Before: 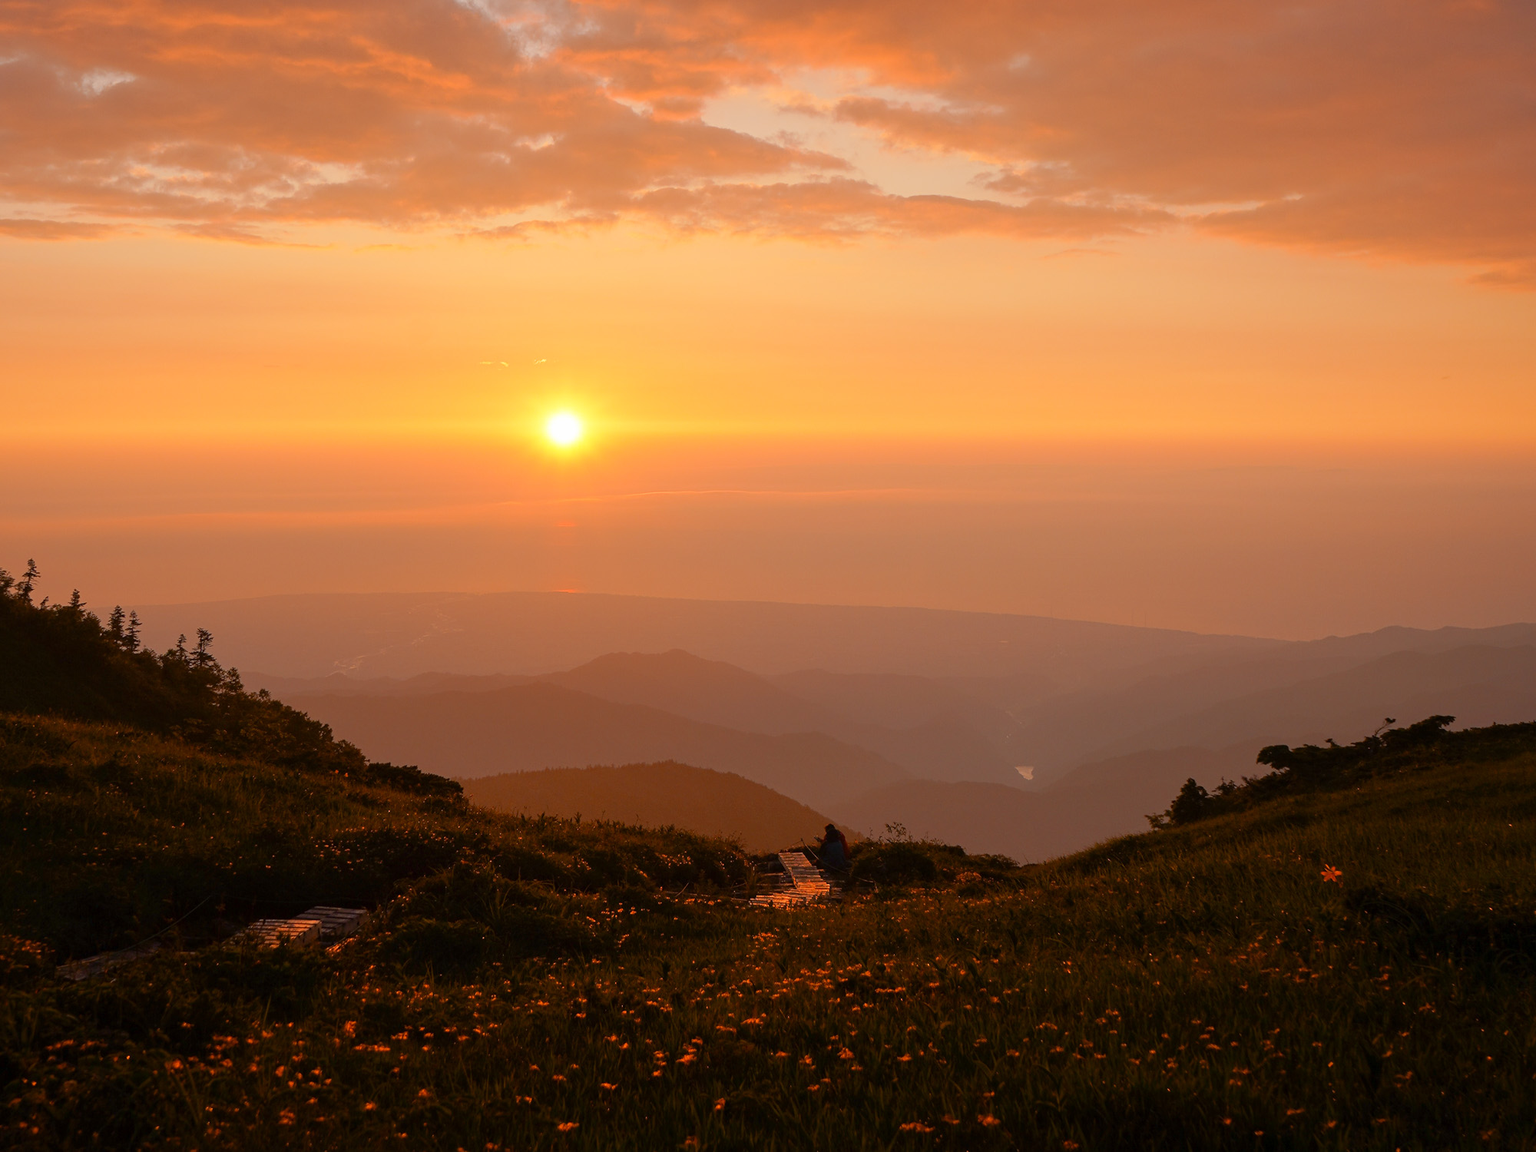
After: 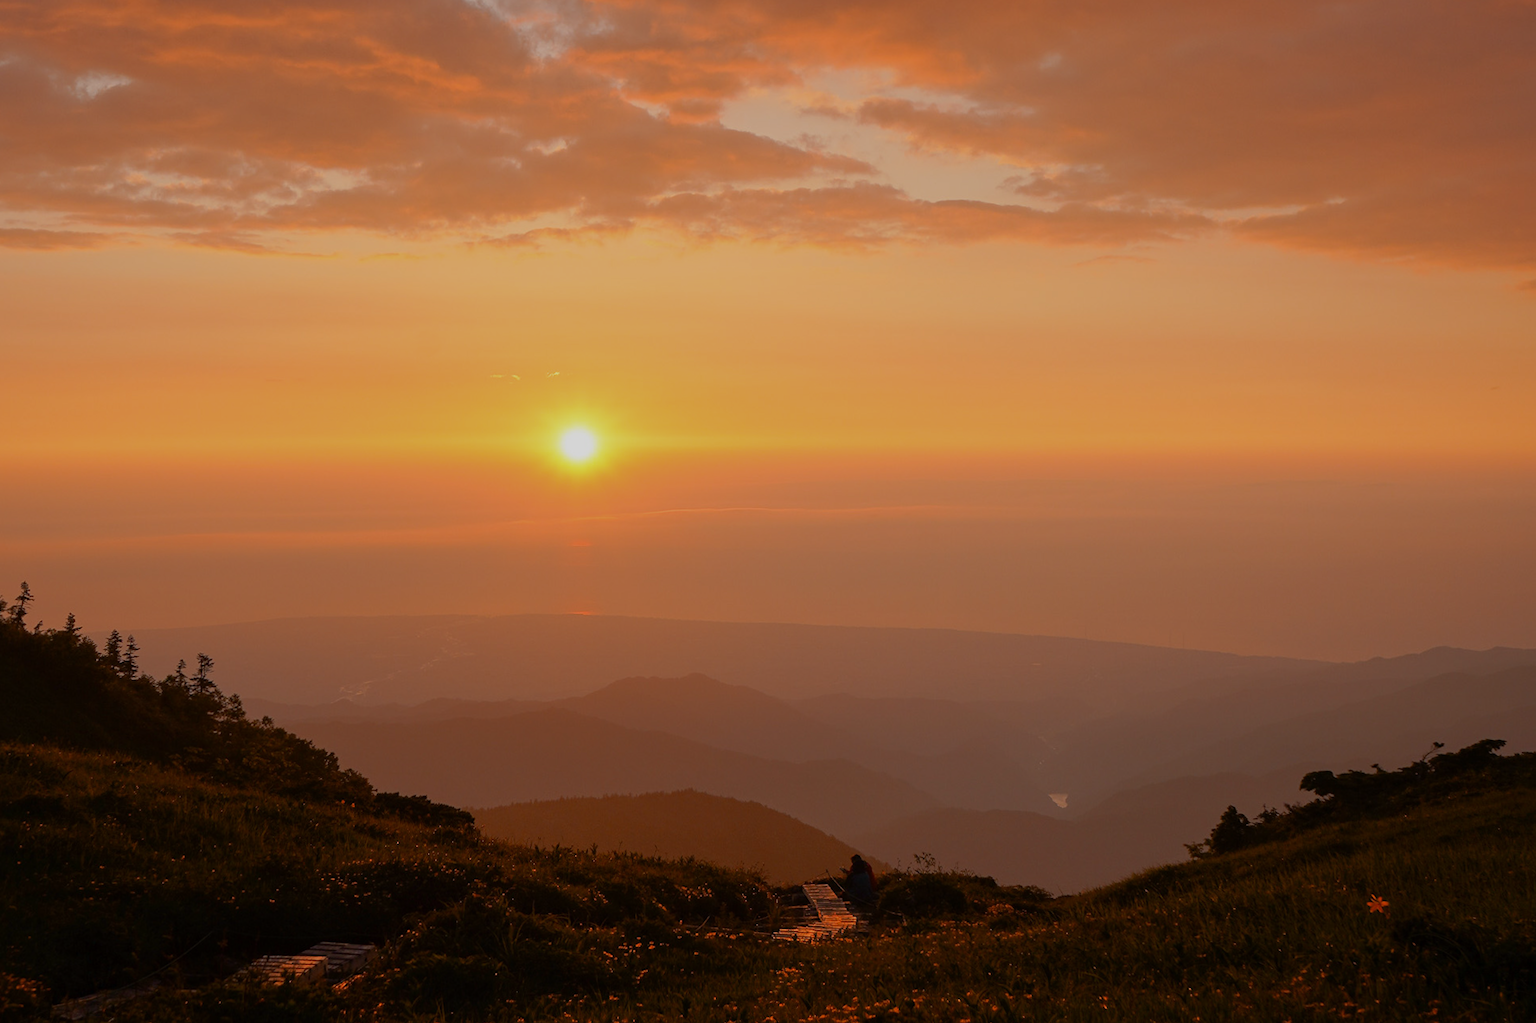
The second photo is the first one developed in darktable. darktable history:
exposure: exposure -0.582 EV, compensate highlight preservation false
crop and rotate: angle 0.2°, left 0.275%, right 3.127%, bottom 14.18%
